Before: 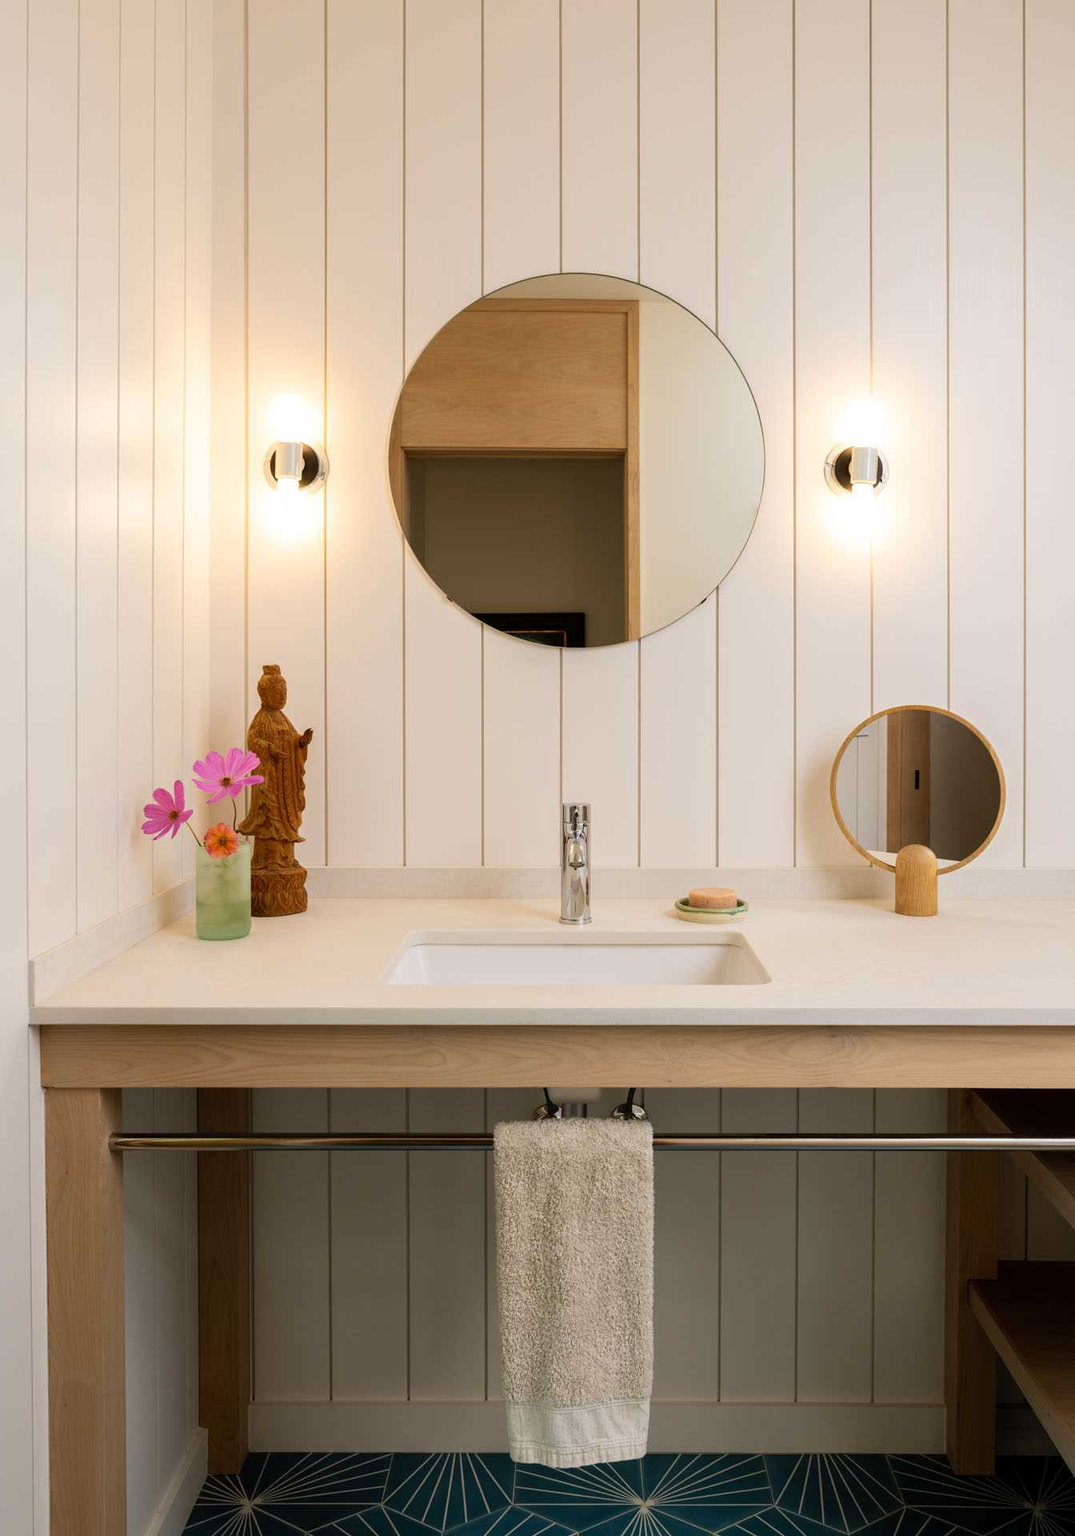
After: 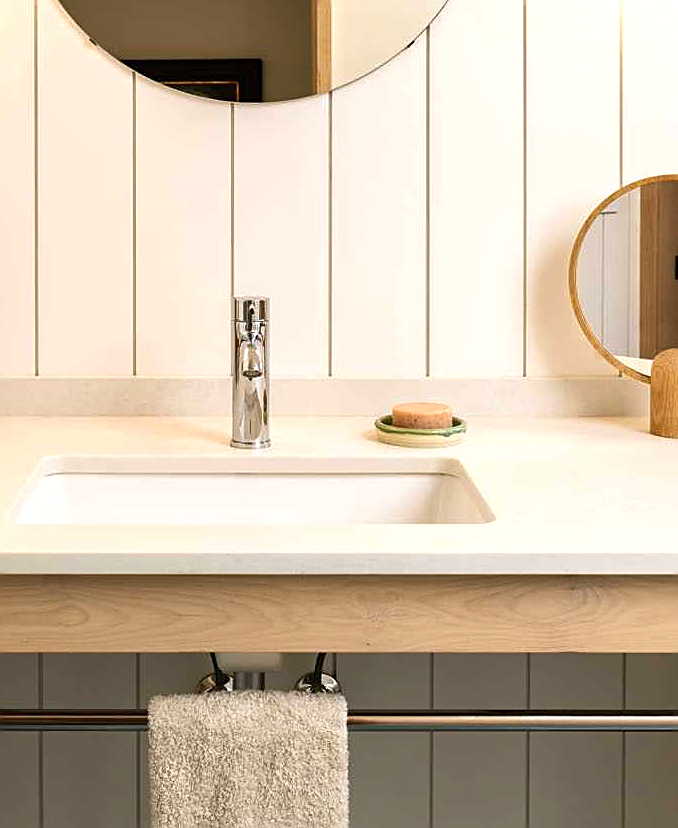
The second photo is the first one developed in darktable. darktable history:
shadows and highlights: shadows 29.7, highlights -30.33, low approximation 0.01, soften with gaussian
exposure: black level correction 0, exposure 0.592 EV, compensate highlight preservation false
crop: left 34.959%, top 36.833%, right 14.594%, bottom 20.033%
sharpen: on, module defaults
